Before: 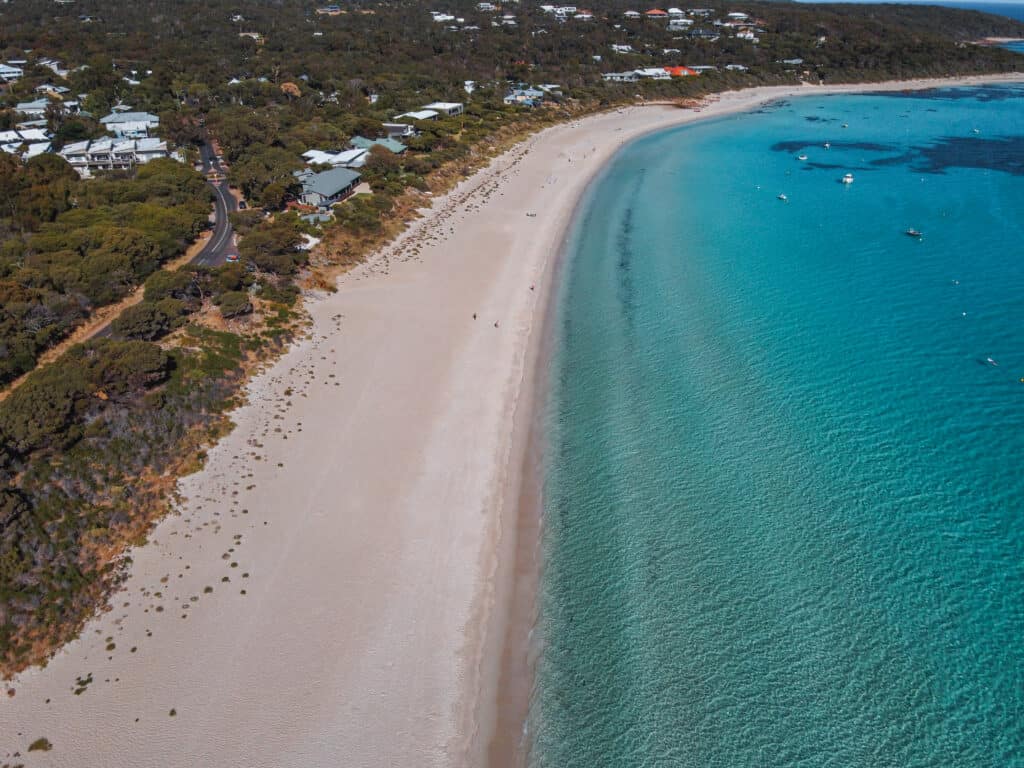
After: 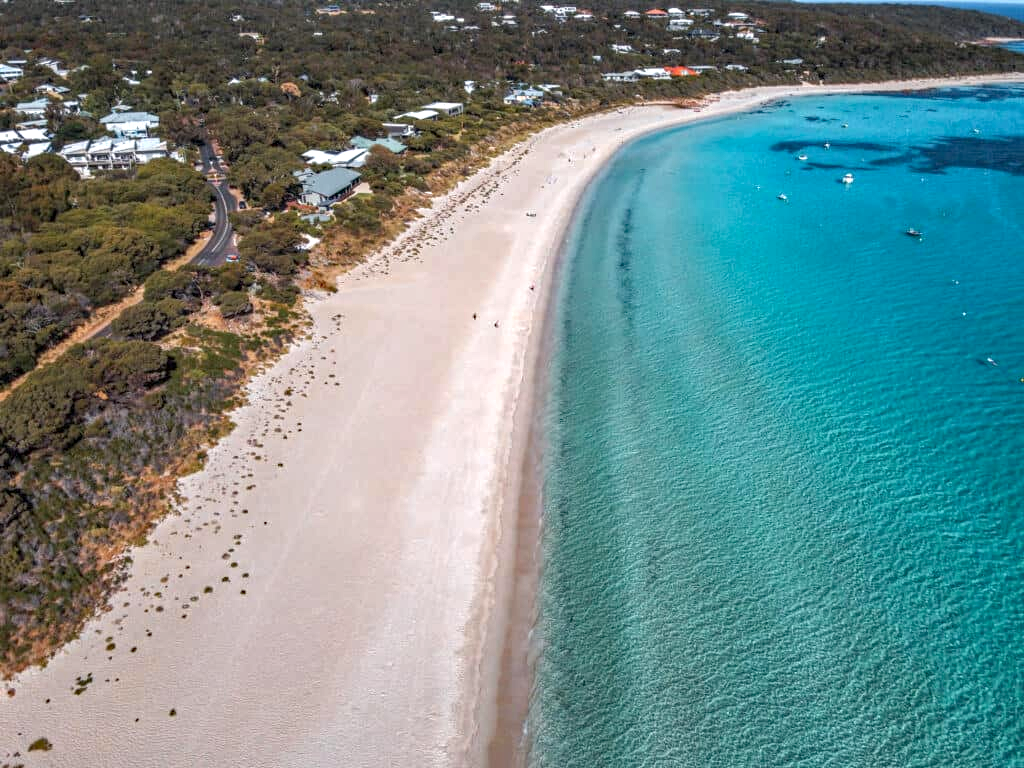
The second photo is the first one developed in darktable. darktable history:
exposure: exposure 0.64 EV, compensate highlight preservation false
local contrast: on, module defaults
contrast brightness saturation: saturation -0.05
haze removal: compatibility mode true, adaptive false
